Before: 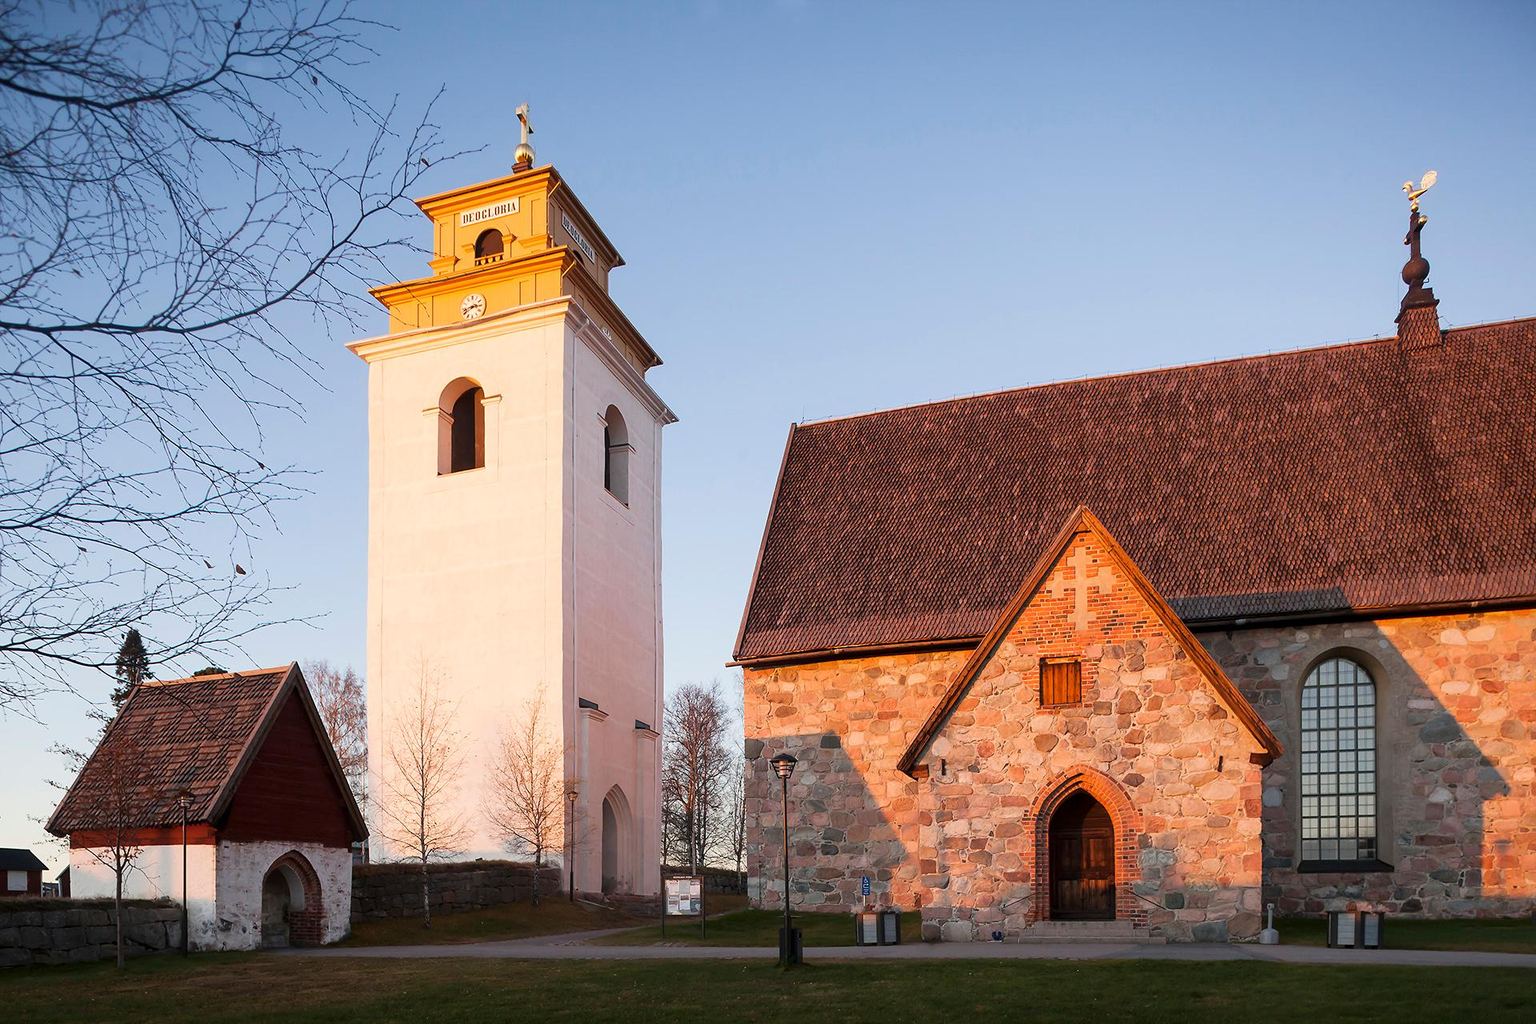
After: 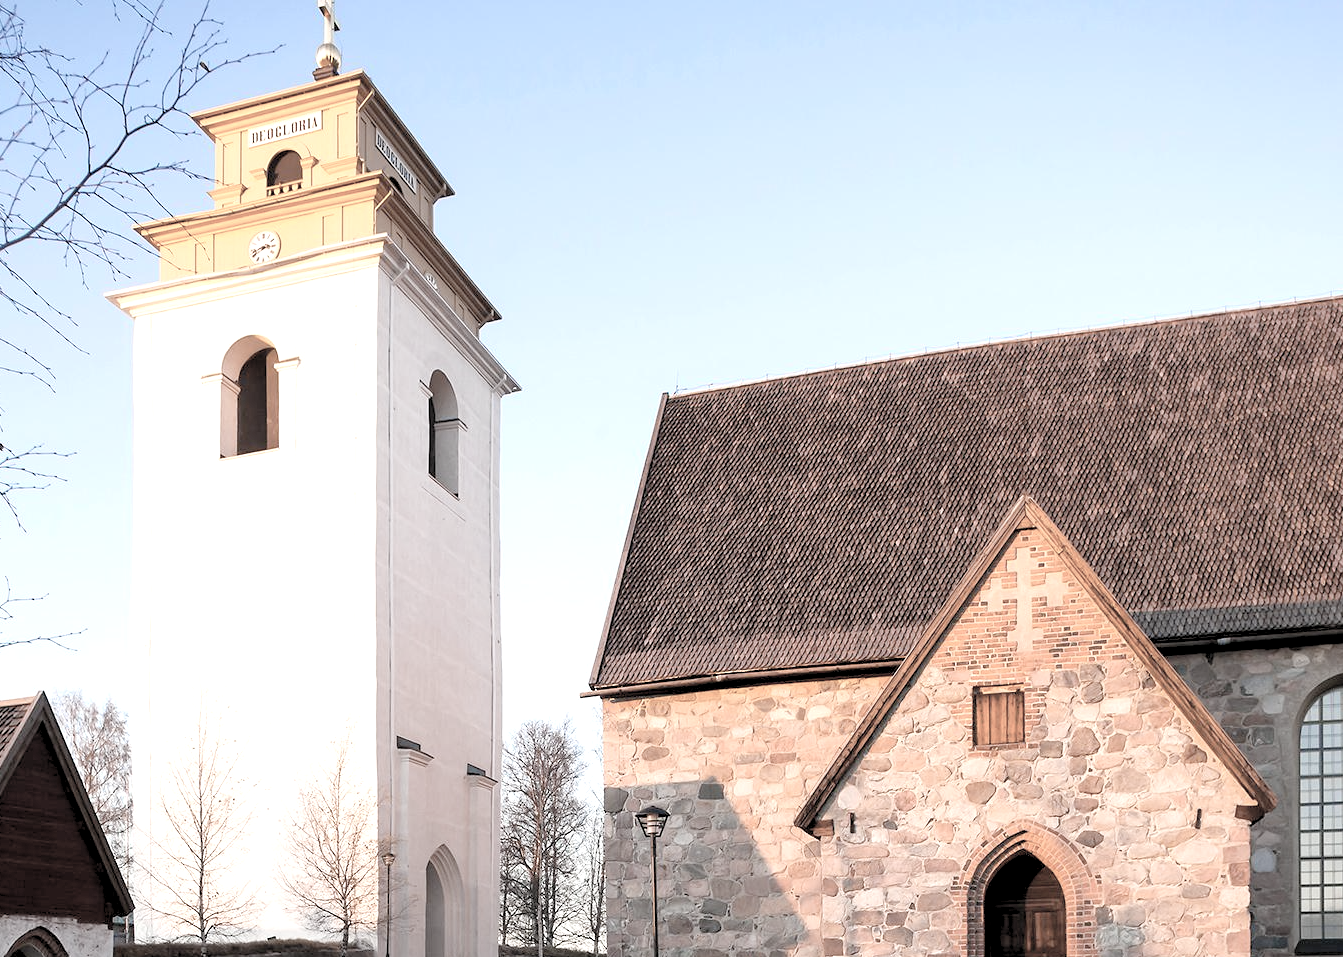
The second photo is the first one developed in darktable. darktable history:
crop and rotate: left 17.046%, top 10.659%, right 12.989%, bottom 14.553%
color zones: curves: ch1 [(0.238, 0.163) (0.476, 0.2) (0.733, 0.322) (0.848, 0.134)]
levels: levels [0.036, 0.364, 0.827]
